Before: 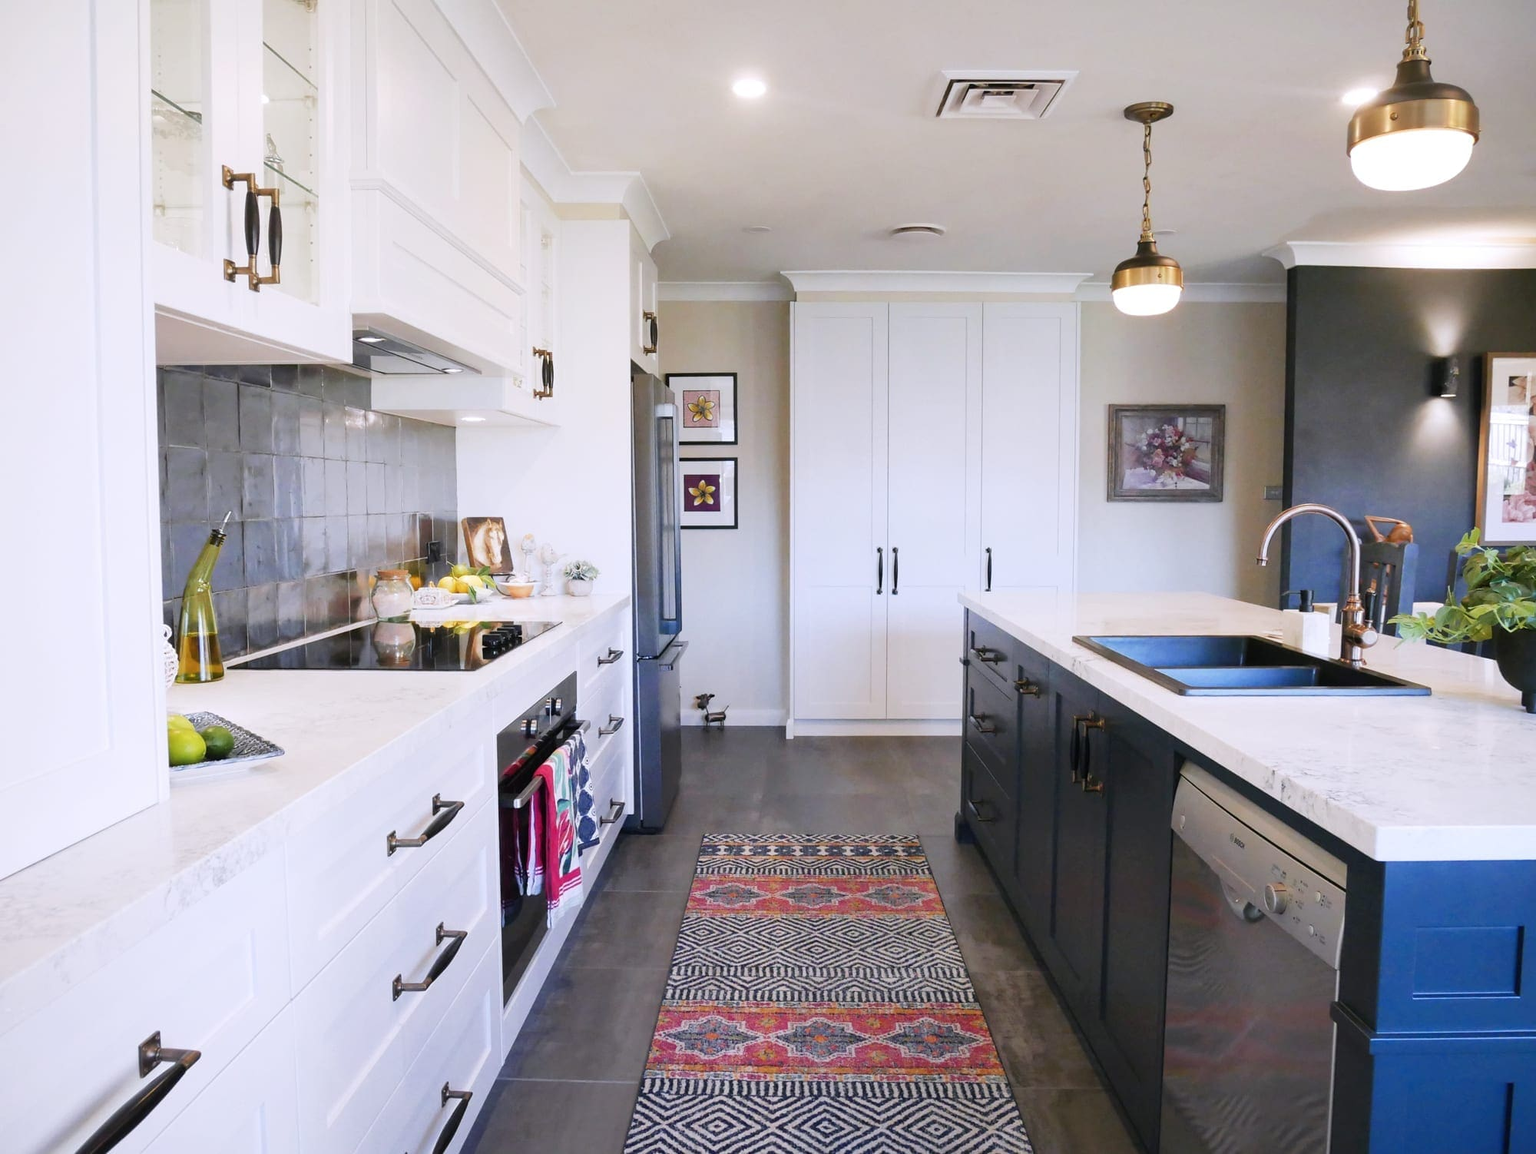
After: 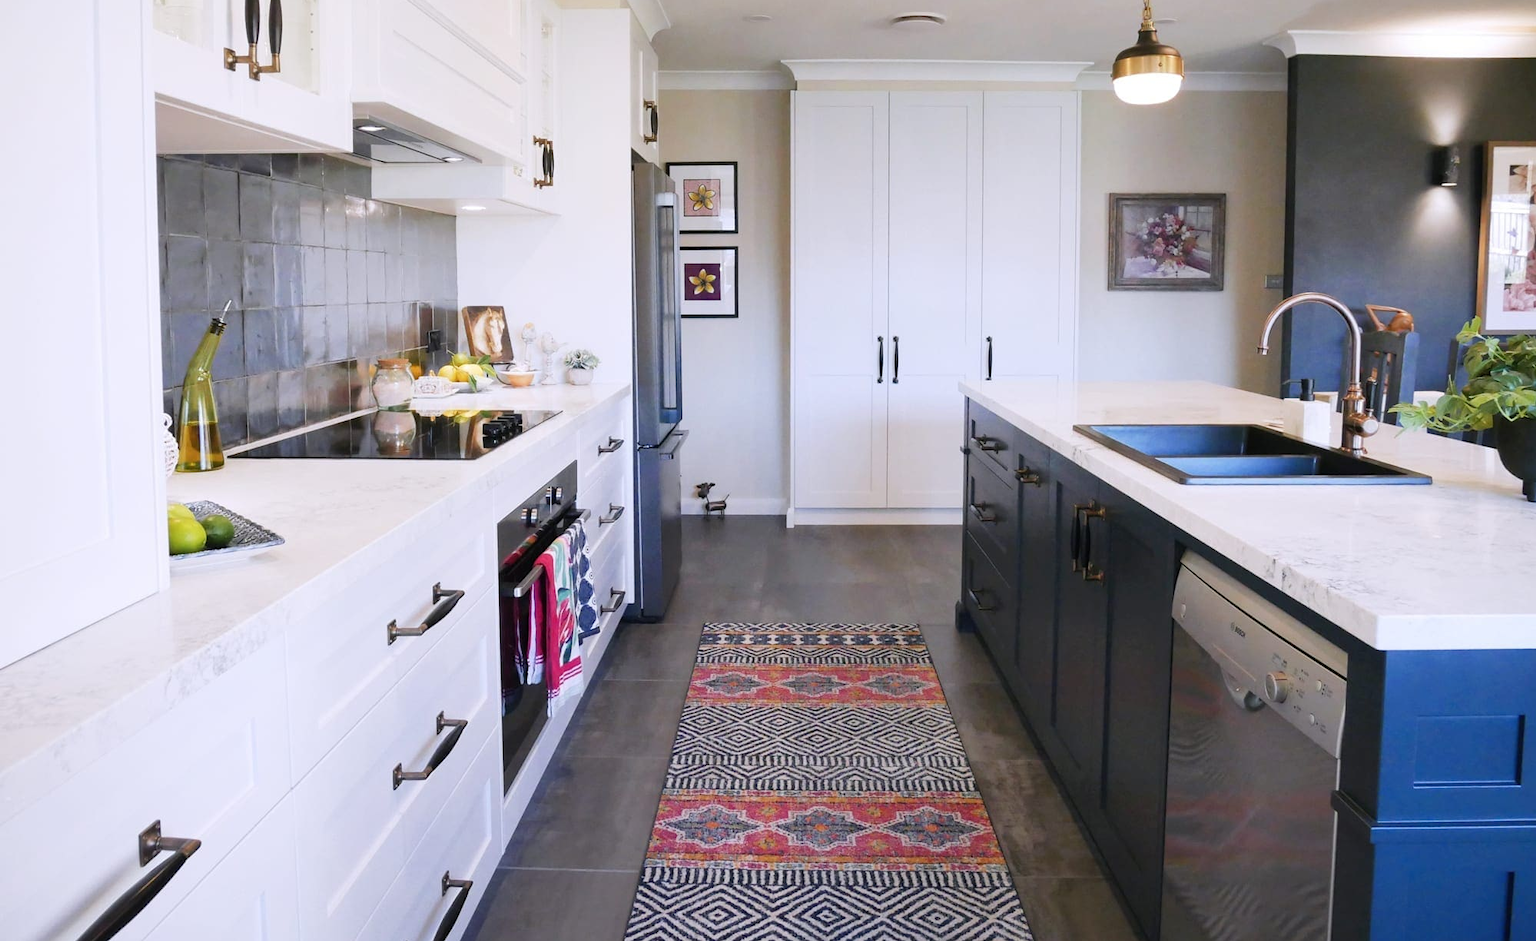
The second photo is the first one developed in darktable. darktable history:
crop and rotate: top 18.4%
